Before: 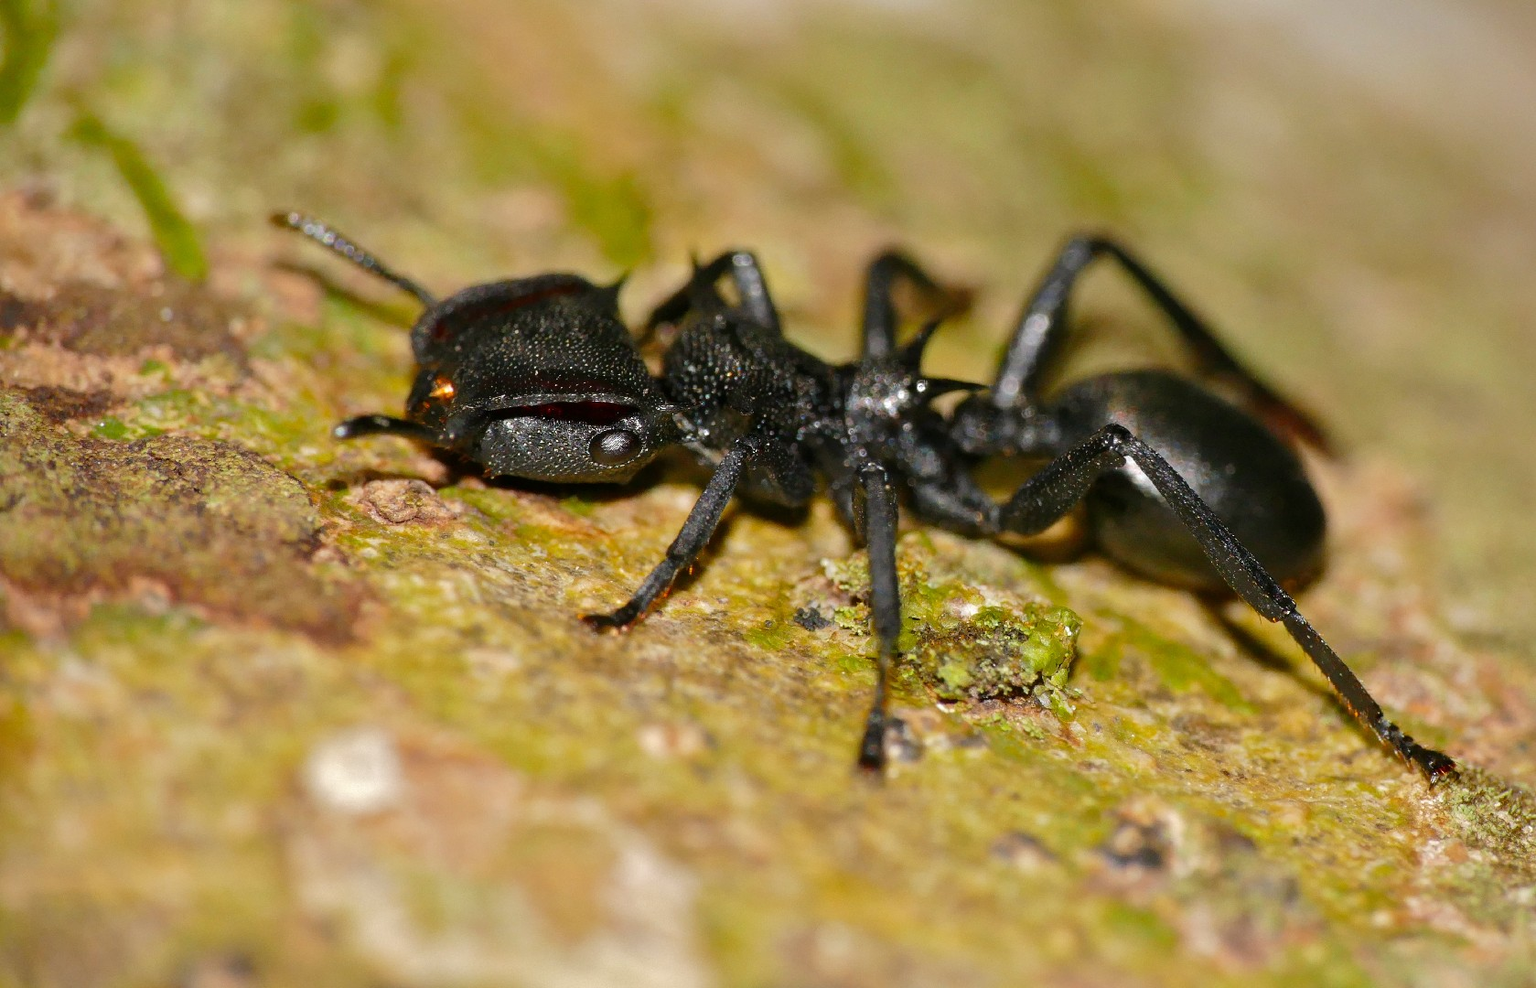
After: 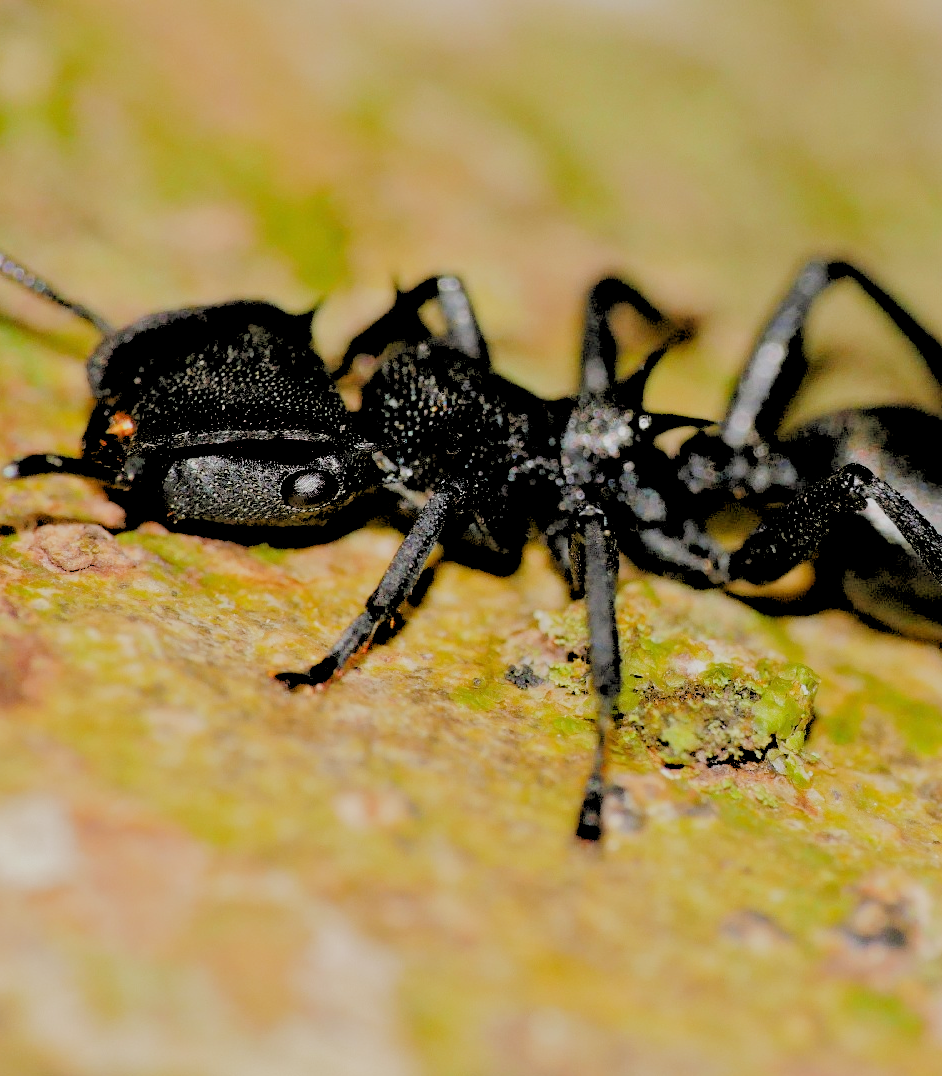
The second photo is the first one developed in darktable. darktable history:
crop: left 21.674%, right 22.086%
rgb levels: levels [[0.027, 0.429, 0.996], [0, 0.5, 1], [0, 0.5, 1]]
filmic rgb: black relative exposure -7.32 EV, white relative exposure 5.09 EV, hardness 3.2
